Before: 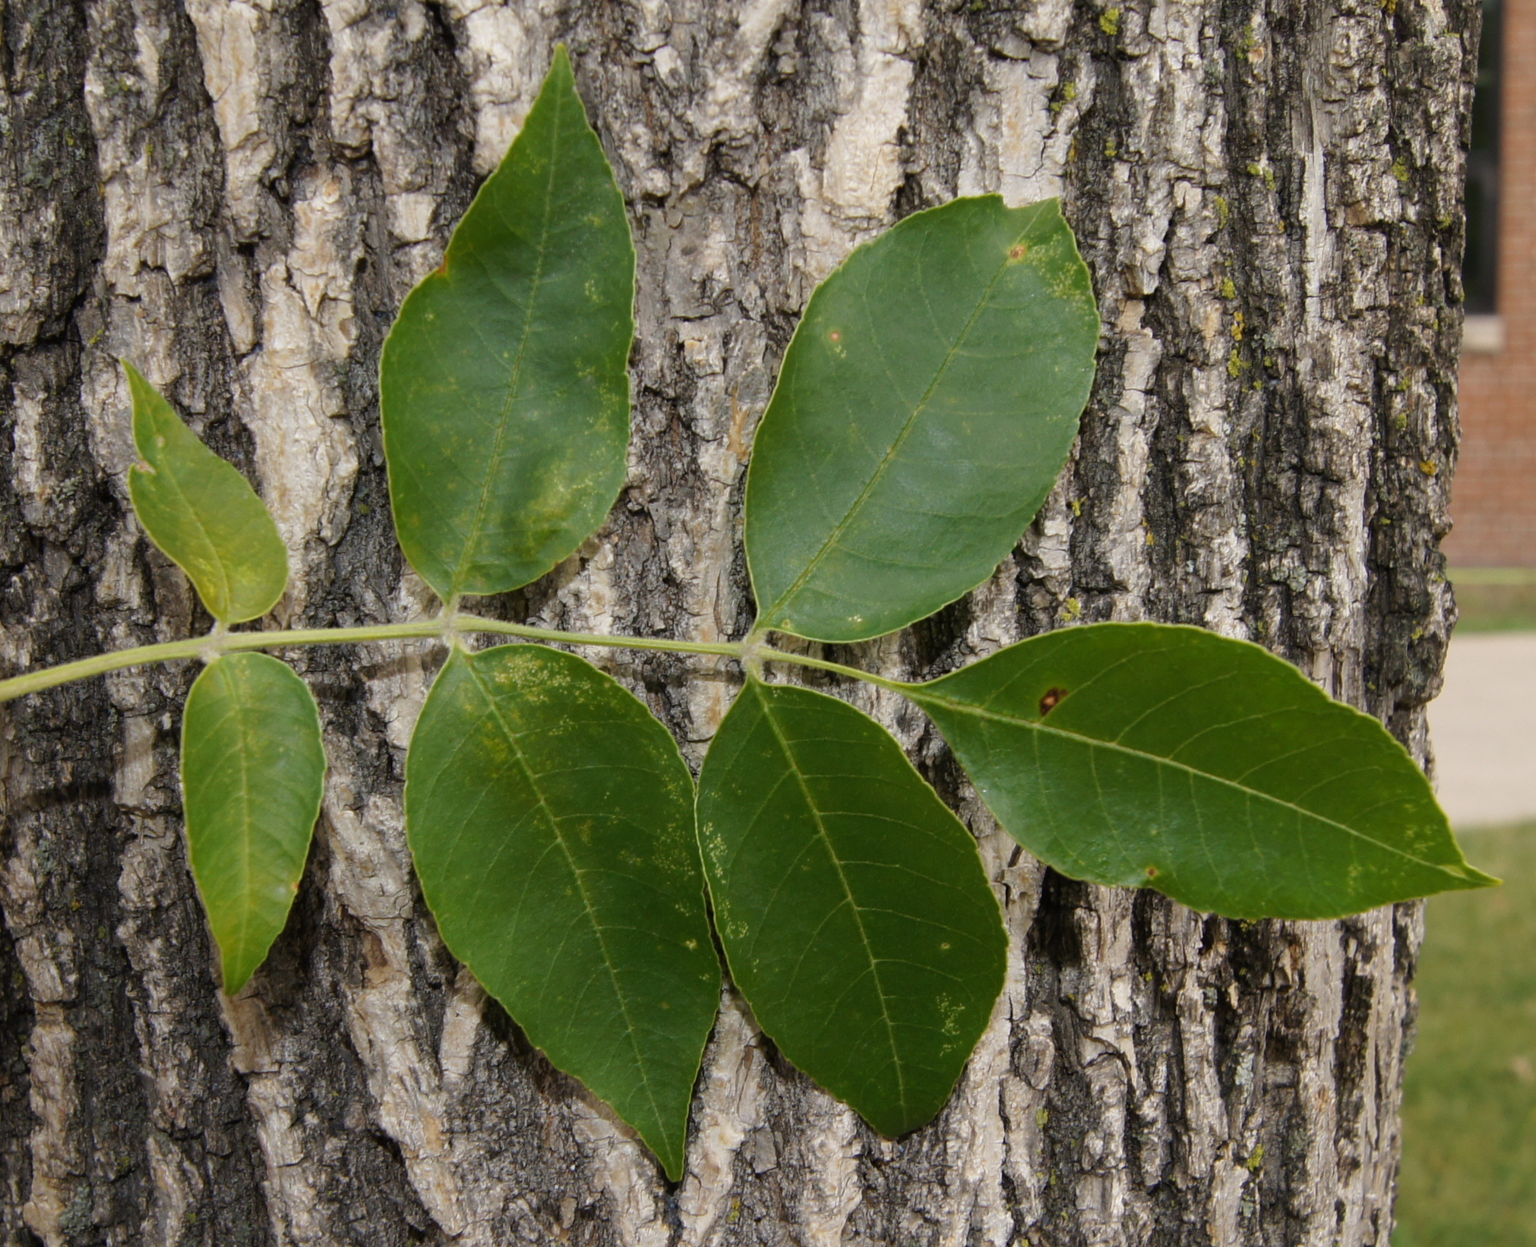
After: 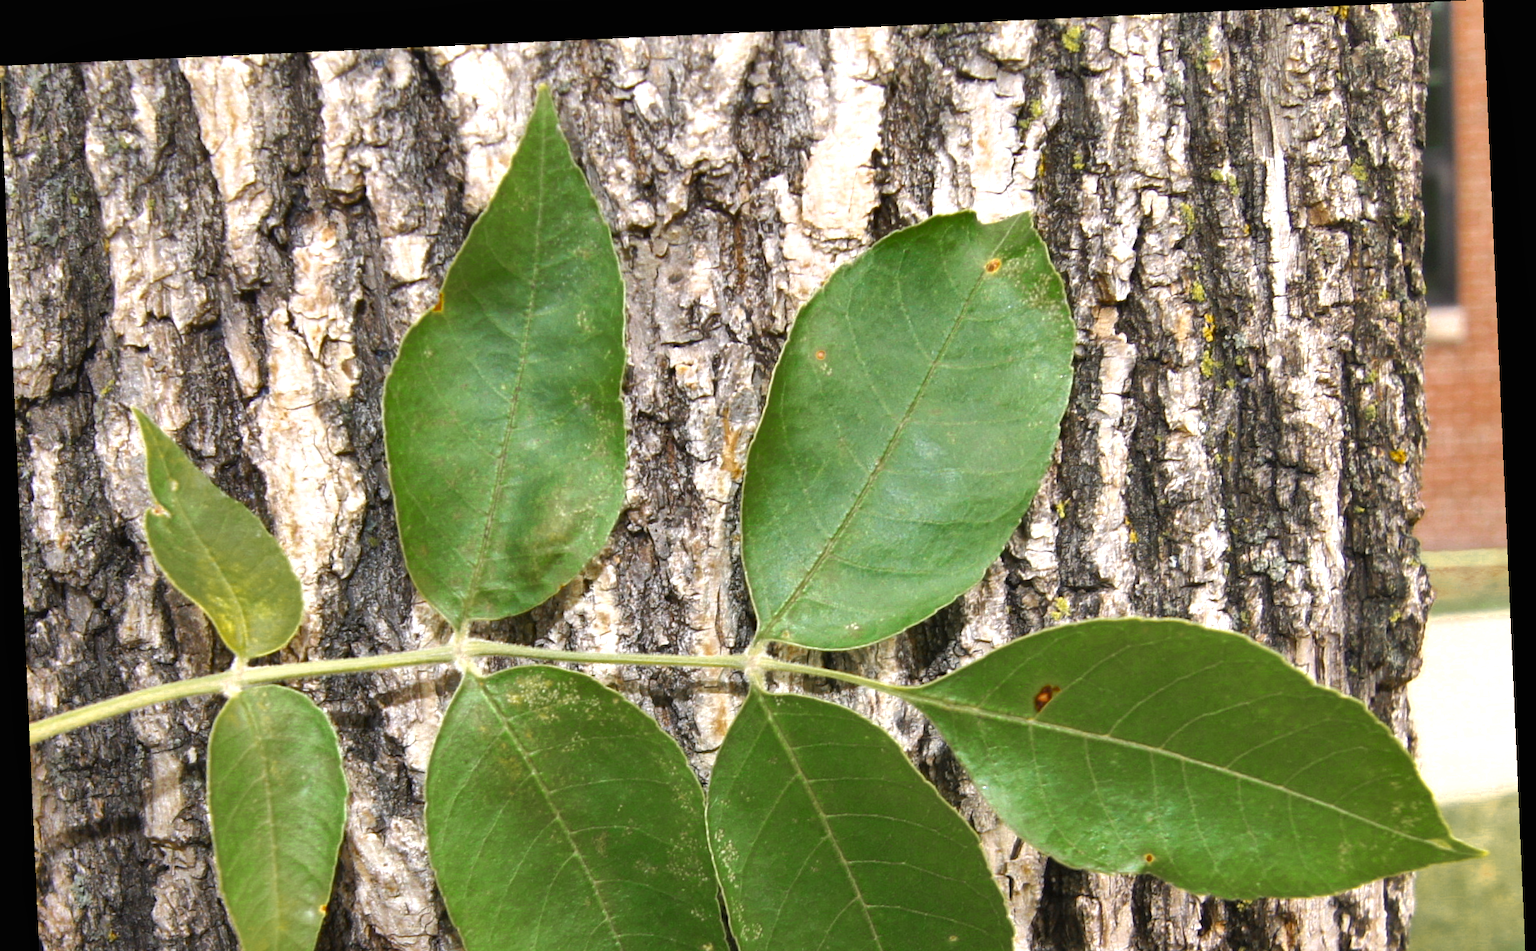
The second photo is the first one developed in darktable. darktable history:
local contrast: mode bilateral grid, contrast 10, coarseness 25, detail 110%, midtone range 0.2
crop: bottom 24.988%
rotate and perspective: rotation -2.56°, automatic cropping off
exposure: black level correction 0, exposure 1.2 EV, compensate exposure bias true, compensate highlight preservation false
shadows and highlights: radius 100.41, shadows 50.55, highlights -64.36, highlights color adjustment 49.82%, soften with gaussian
white balance: red 1.009, blue 1.027
color zones: curves: ch0 [(0.11, 0.396) (0.195, 0.36) (0.25, 0.5) (0.303, 0.412) (0.357, 0.544) (0.75, 0.5) (0.967, 0.328)]; ch1 [(0, 0.468) (0.112, 0.512) (0.202, 0.6) (0.25, 0.5) (0.307, 0.352) (0.357, 0.544) (0.75, 0.5) (0.963, 0.524)]
